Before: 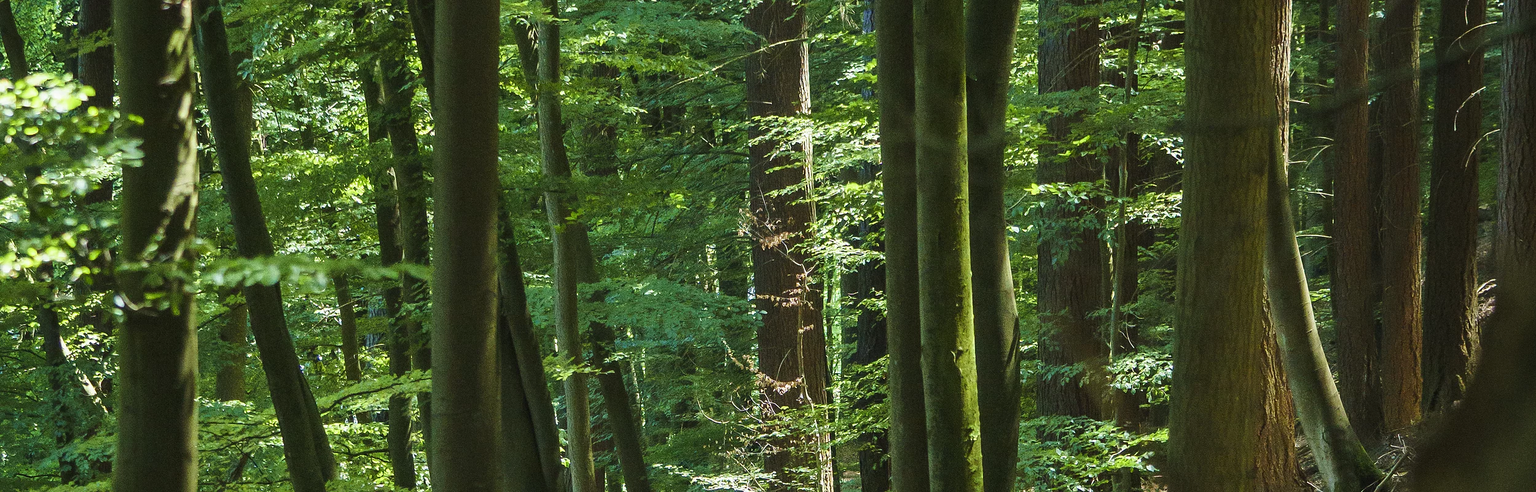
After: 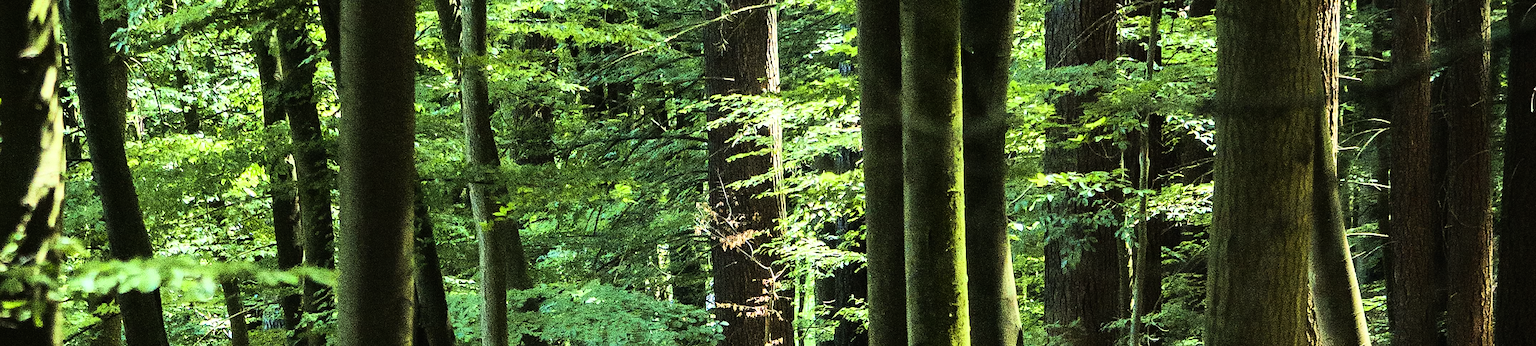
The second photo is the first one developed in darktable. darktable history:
rgb curve: curves: ch0 [(0, 0) (0.21, 0.15) (0.24, 0.21) (0.5, 0.75) (0.75, 0.96) (0.89, 0.99) (1, 1)]; ch1 [(0, 0.02) (0.21, 0.13) (0.25, 0.2) (0.5, 0.67) (0.75, 0.9) (0.89, 0.97) (1, 1)]; ch2 [(0, 0.02) (0.21, 0.13) (0.25, 0.2) (0.5, 0.67) (0.75, 0.9) (0.89, 0.97) (1, 1)], compensate middle gray true
crop and rotate: left 9.345%, top 7.22%, right 4.982%, bottom 32.331%
